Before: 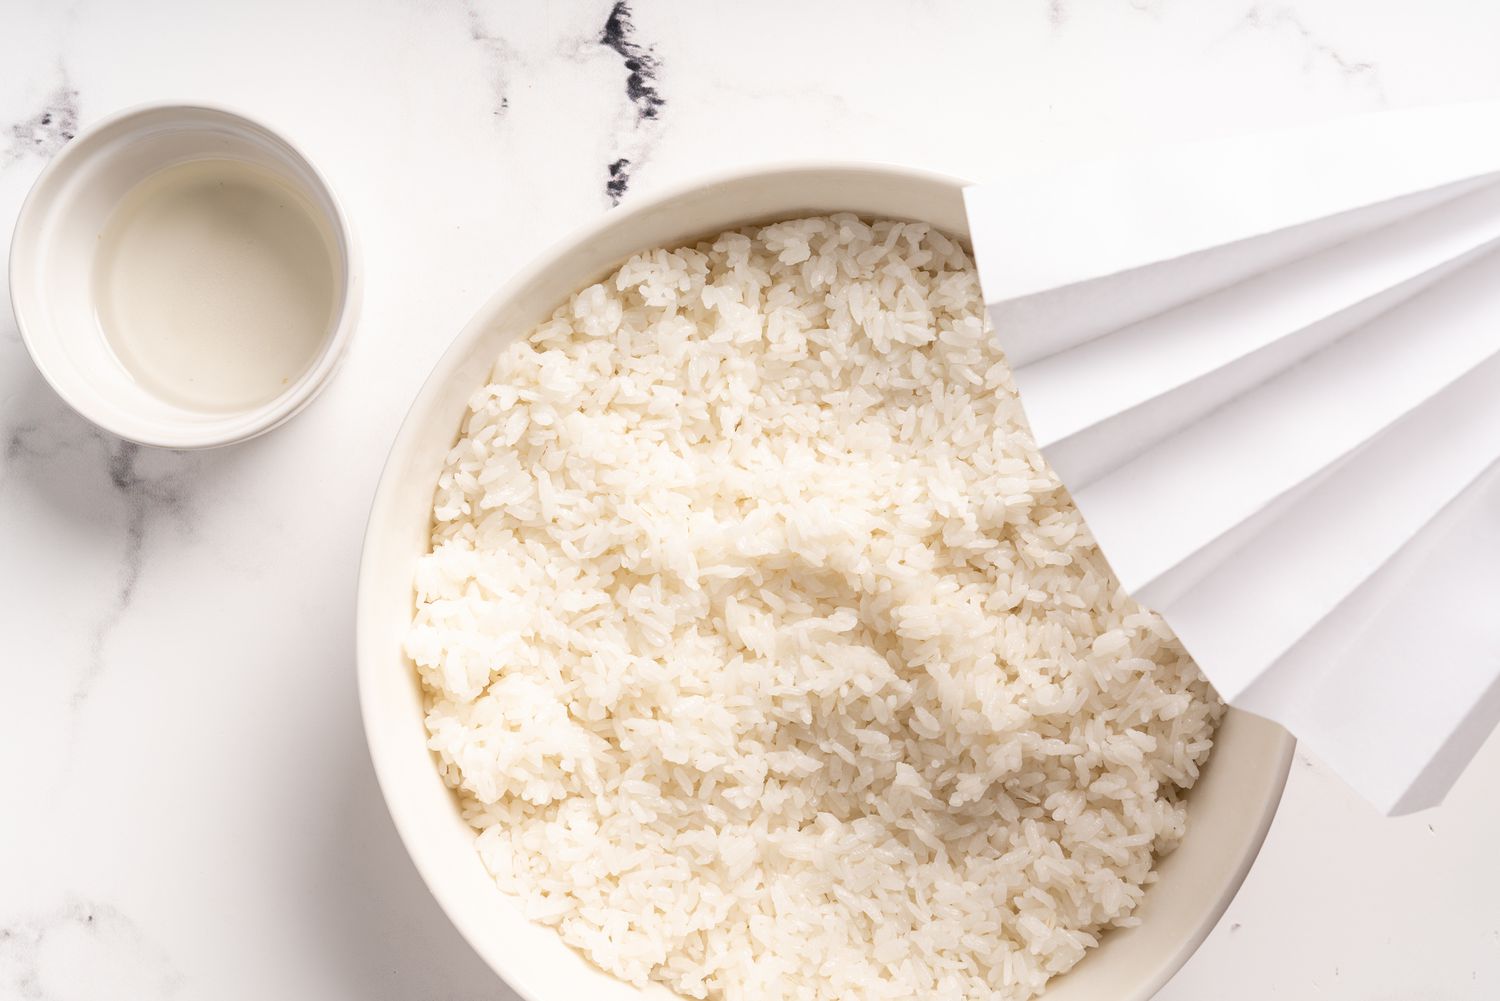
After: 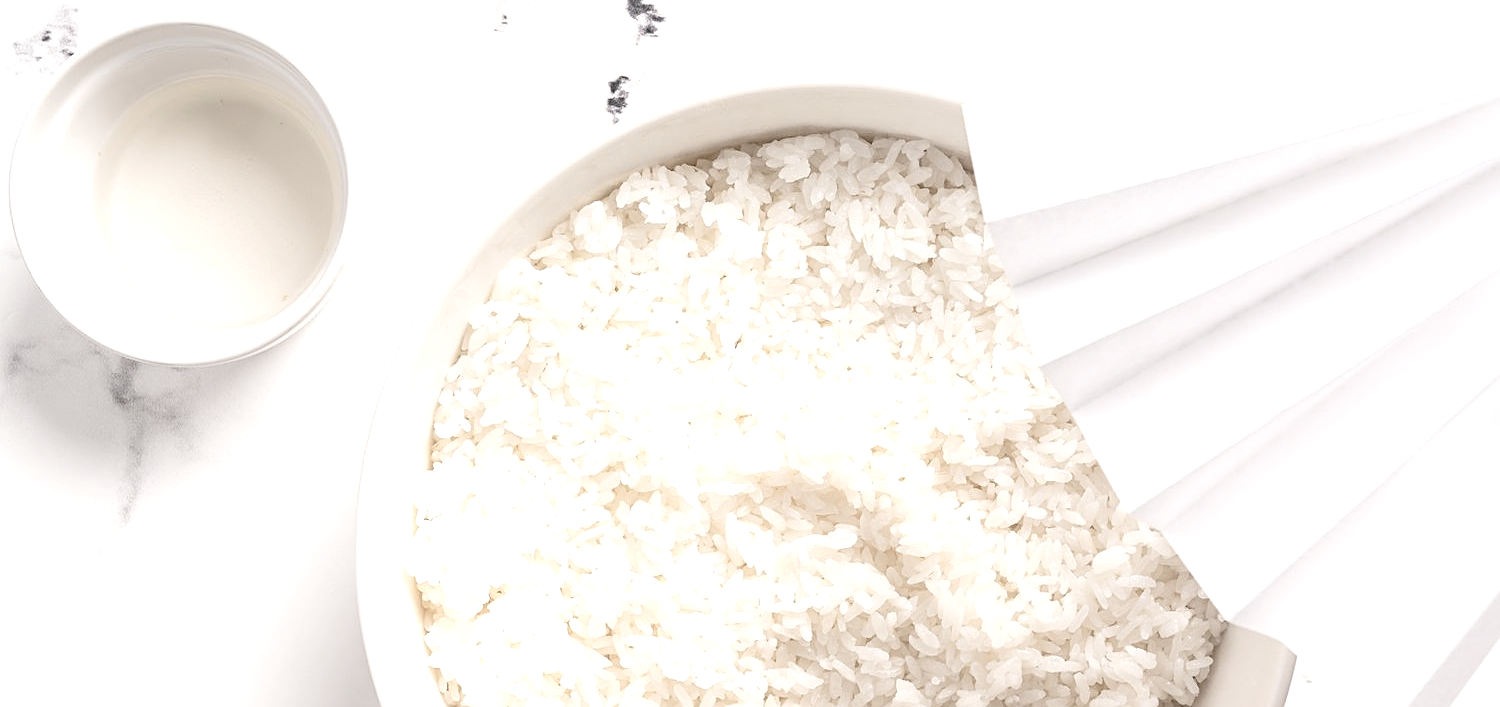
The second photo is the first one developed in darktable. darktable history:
sharpen: on, module defaults
contrast brightness saturation: brightness 0.18, saturation -0.5
exposure: black level correction 0.001, exposure 0.5 EV, compensate exposure bias true, compensate highlight preservation false
crop and rotate: top 8.293%, bottom 20.996%
